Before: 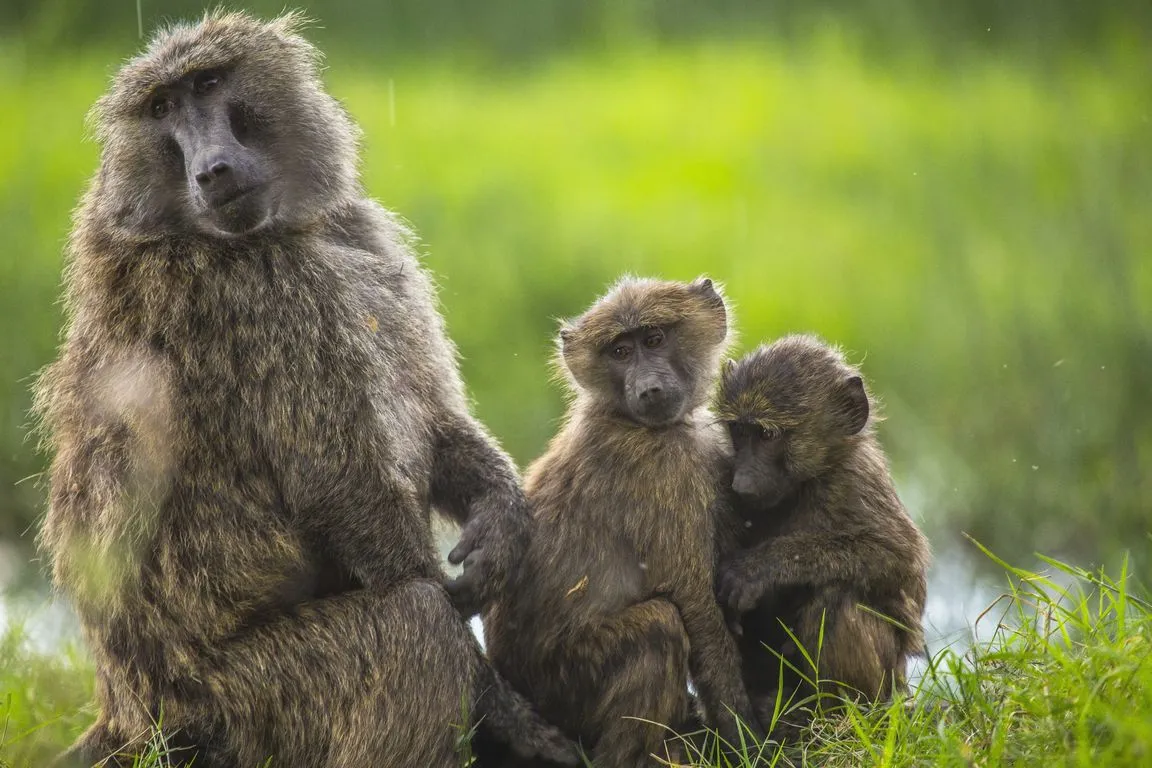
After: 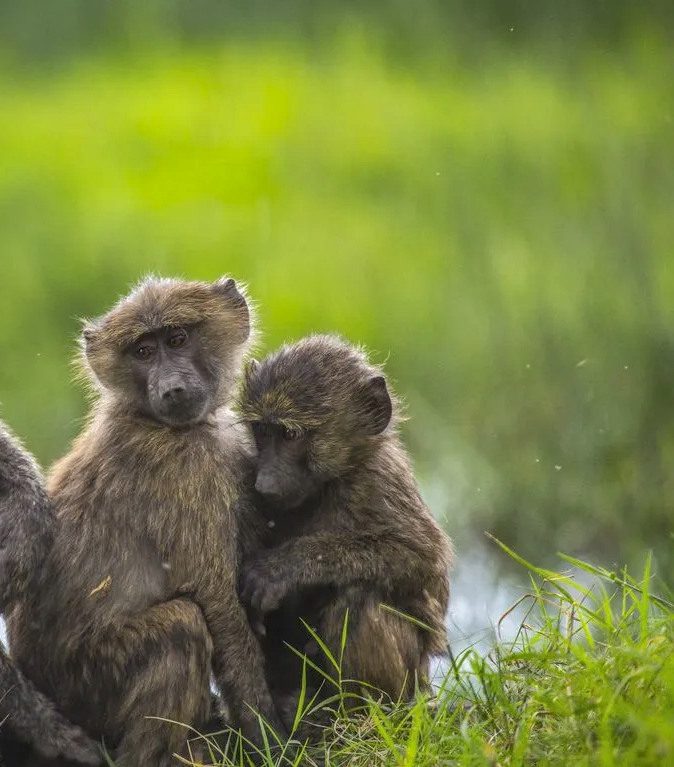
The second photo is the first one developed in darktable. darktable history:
local contrast: on, module defaults
crop: left 41.474%
color calibration: illuminant custom, x 0.348, y 0.364, temperature 4964.28 K, saturation algorithm version 1 (2020)
shadows and highlights: shadows 40.18, highlights -59.76
